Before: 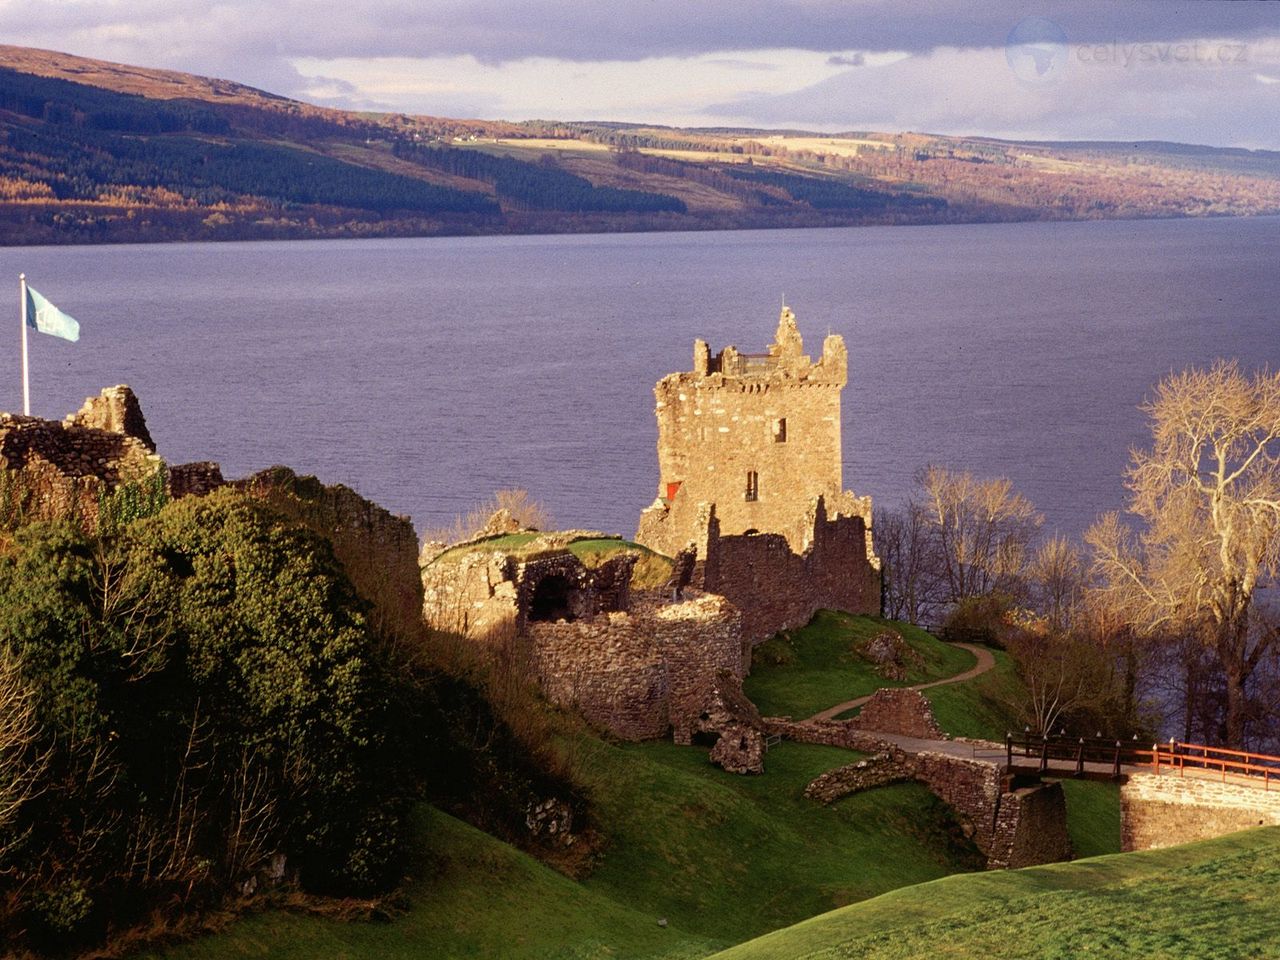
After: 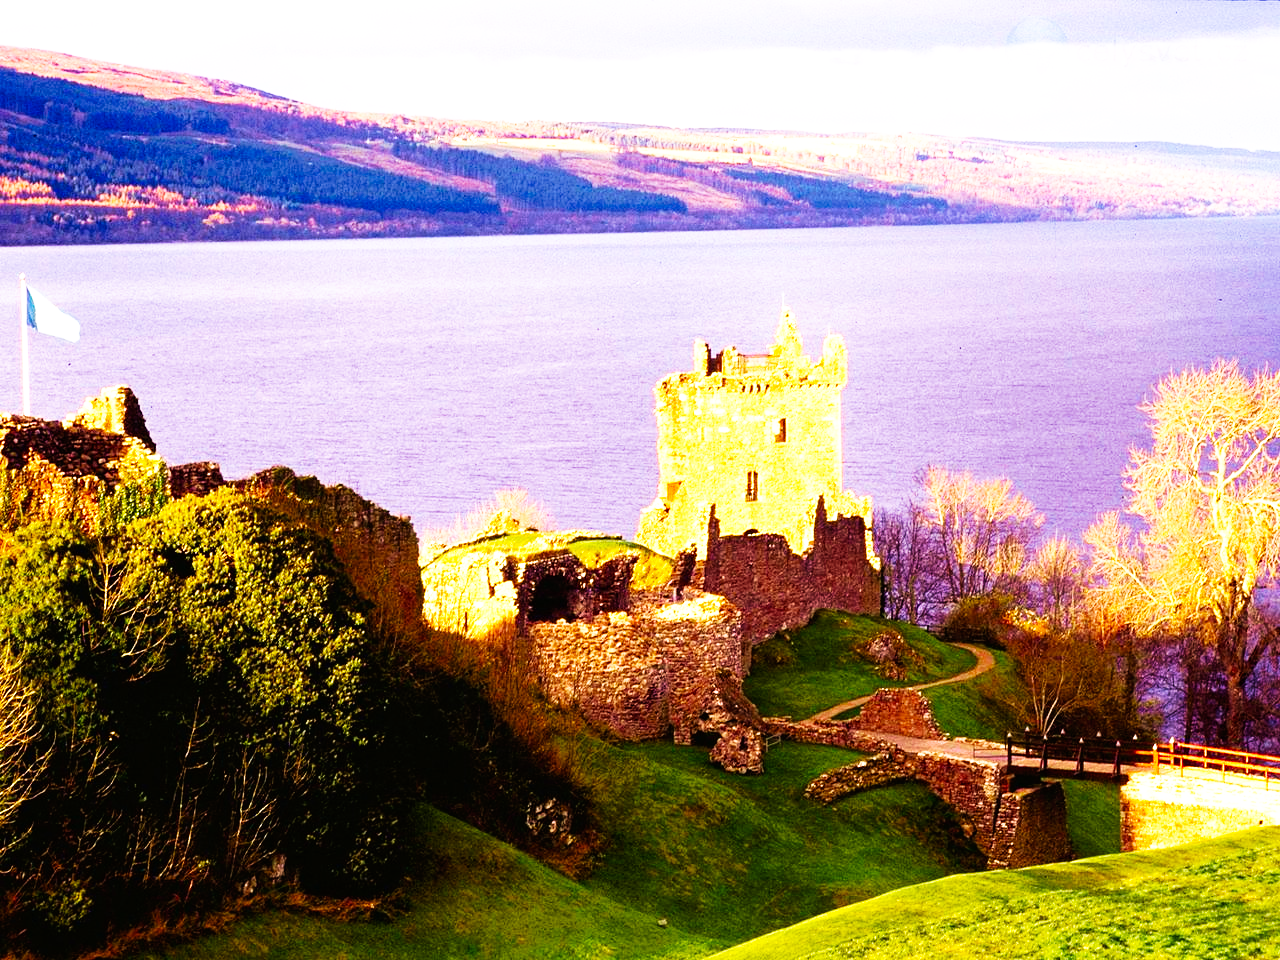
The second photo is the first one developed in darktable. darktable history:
color balance rgb: perceptual saturation grading › global saturation 25.861%, perceptual brilliance grading › global brilliance 12.504%, perceptual brilliance grading › highlights 15.255%, global vibrance 20%
velvia: strength 55.53%
base curve: curves: ch0 [(0, 0) (0.007, 0.004) (0.027, 0.03) (0.046, 0.07) (0.207, 0.54) (0.442, 0.872) (0.673, 0.972) (1, 1)], preserve colors none
